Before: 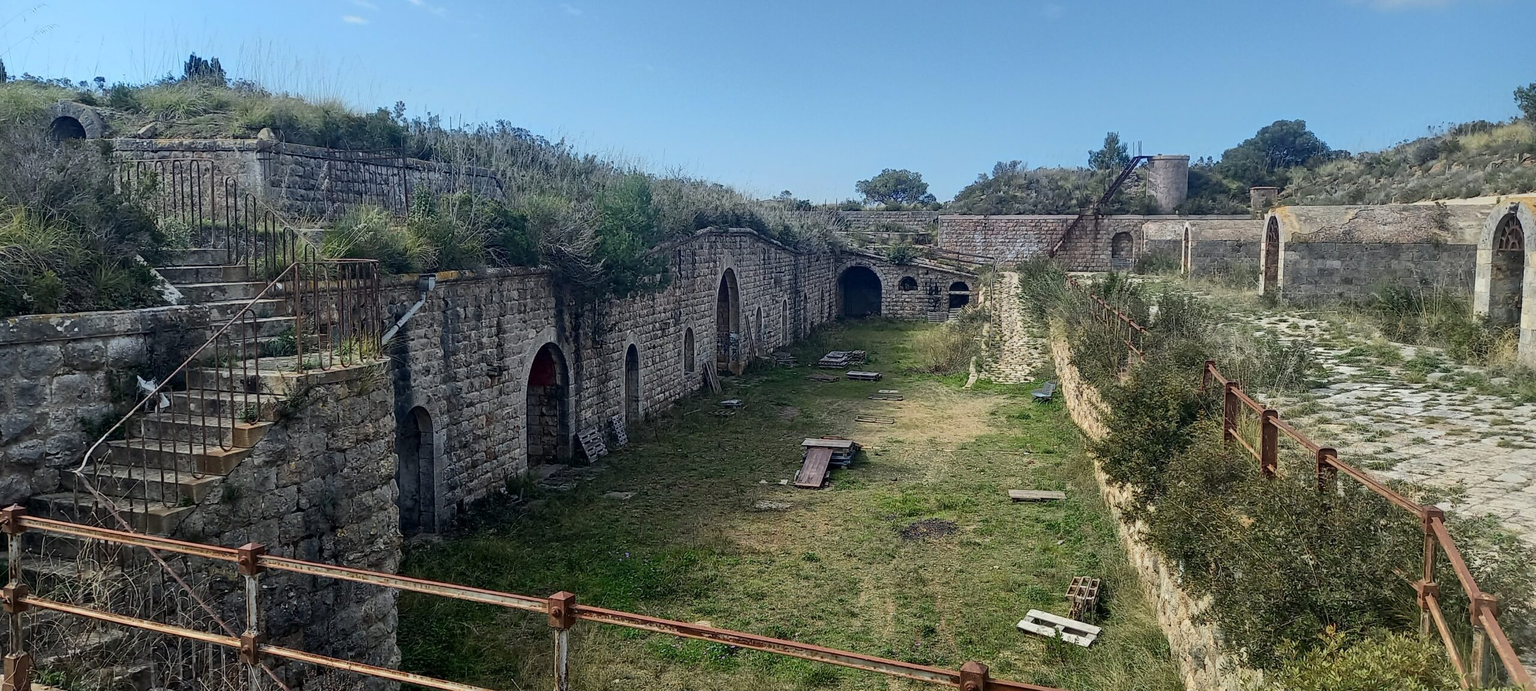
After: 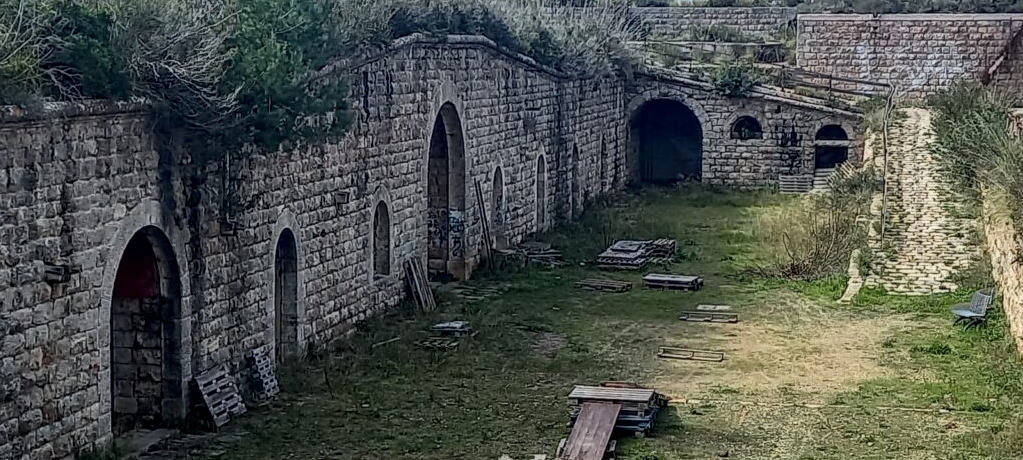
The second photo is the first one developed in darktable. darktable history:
crop: left 30%, top 30%, right 30%, bottom 30%
local contrast: on, module defaults
